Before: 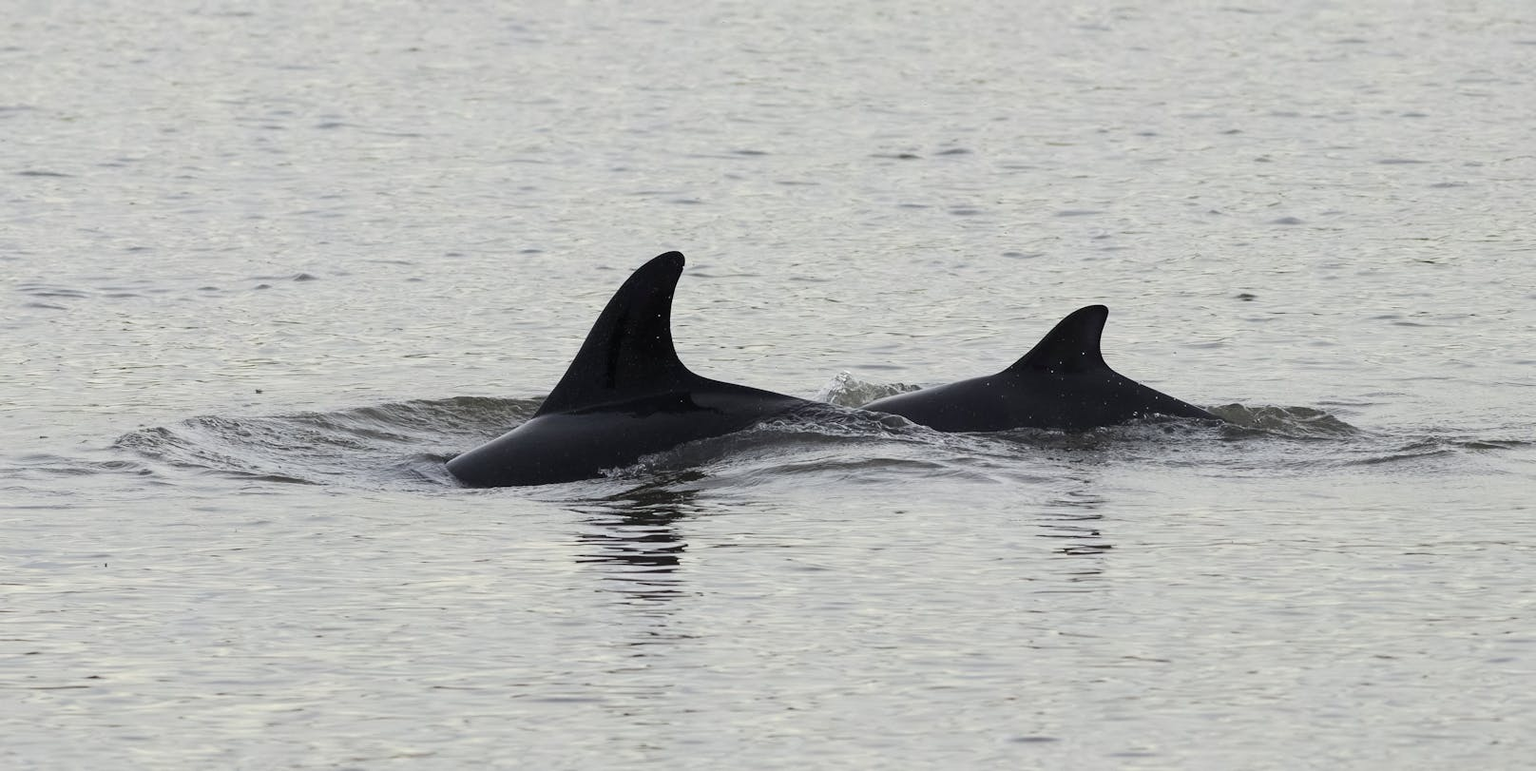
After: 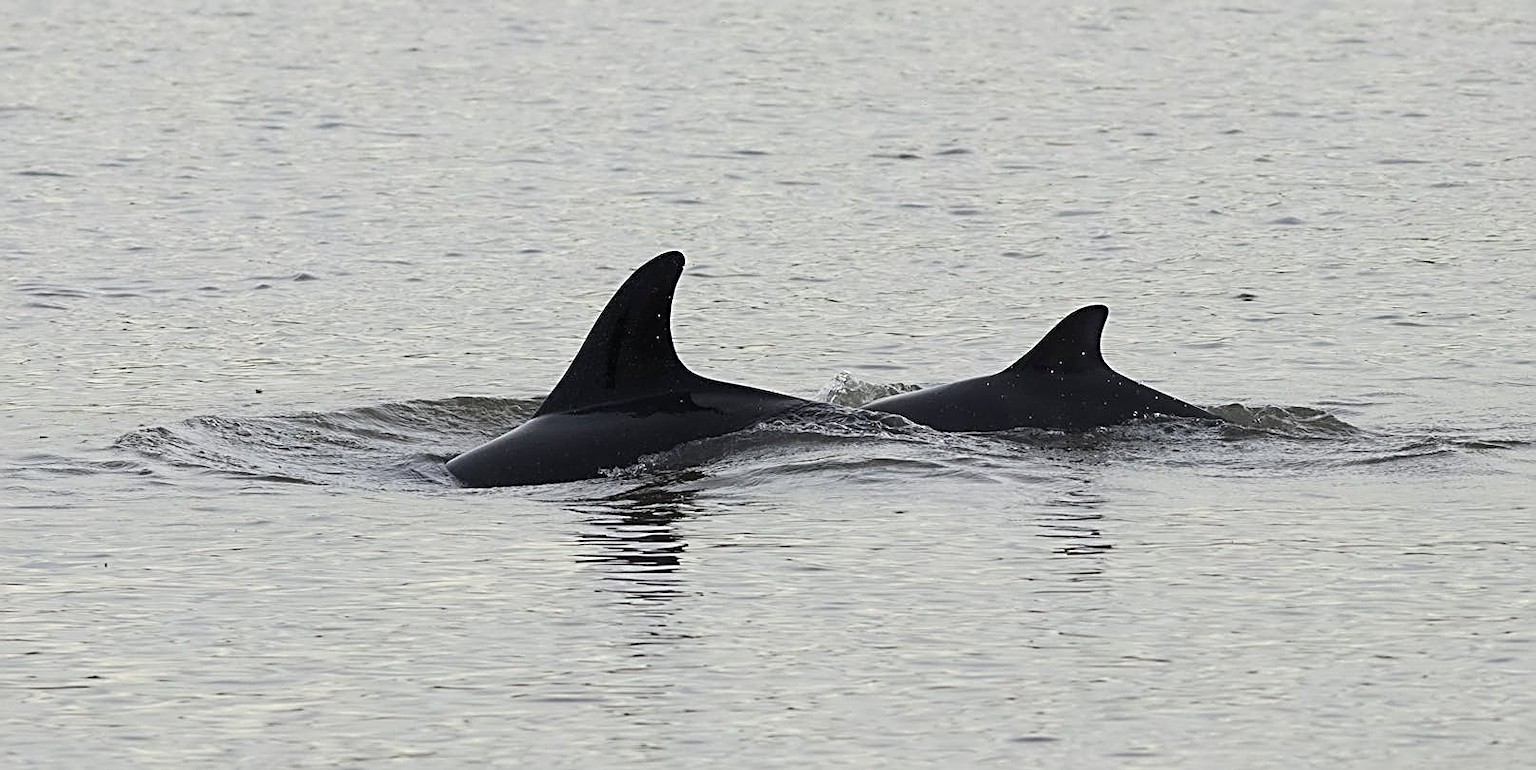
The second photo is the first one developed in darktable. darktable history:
sharpen: radius 2.623, amount 0.698
